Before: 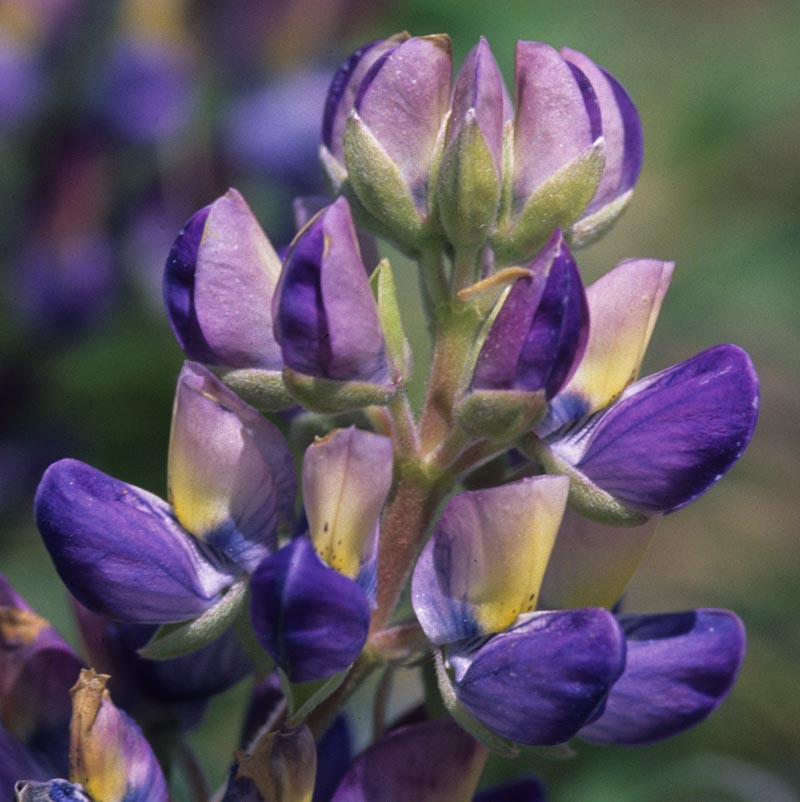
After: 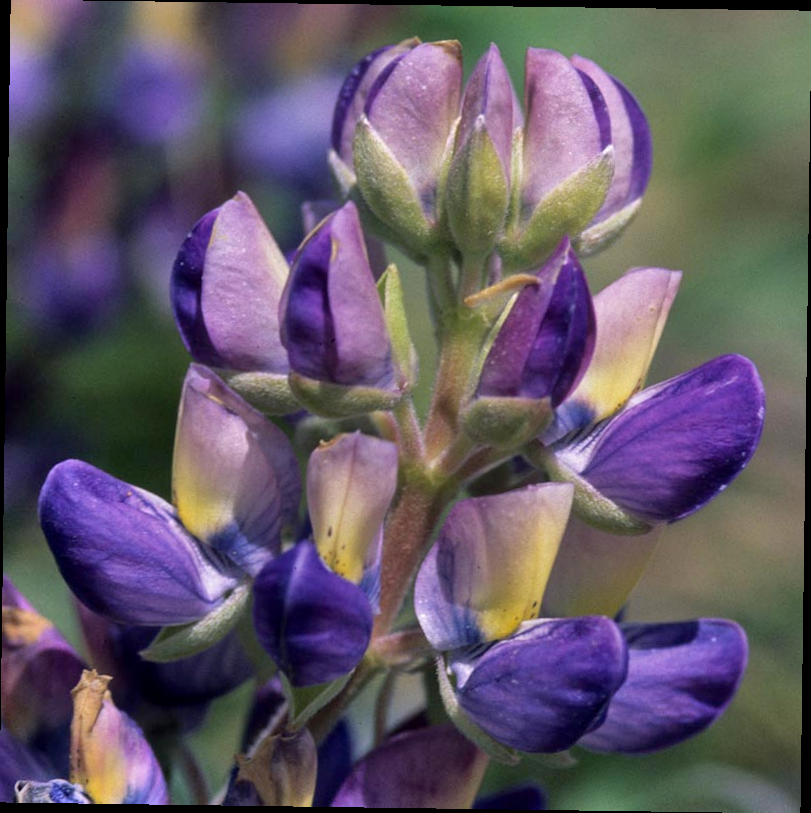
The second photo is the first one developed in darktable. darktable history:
tone equalizer: on, module defaults
rotate and perspective: rotation 0.8°, automatic cropping off
exposure: black level correction 0.004, exposure 0.014 EV, compensate highlight preservation false
shadows and highlights: shadows 37.27, highlights -28.18, soften with gaussian
